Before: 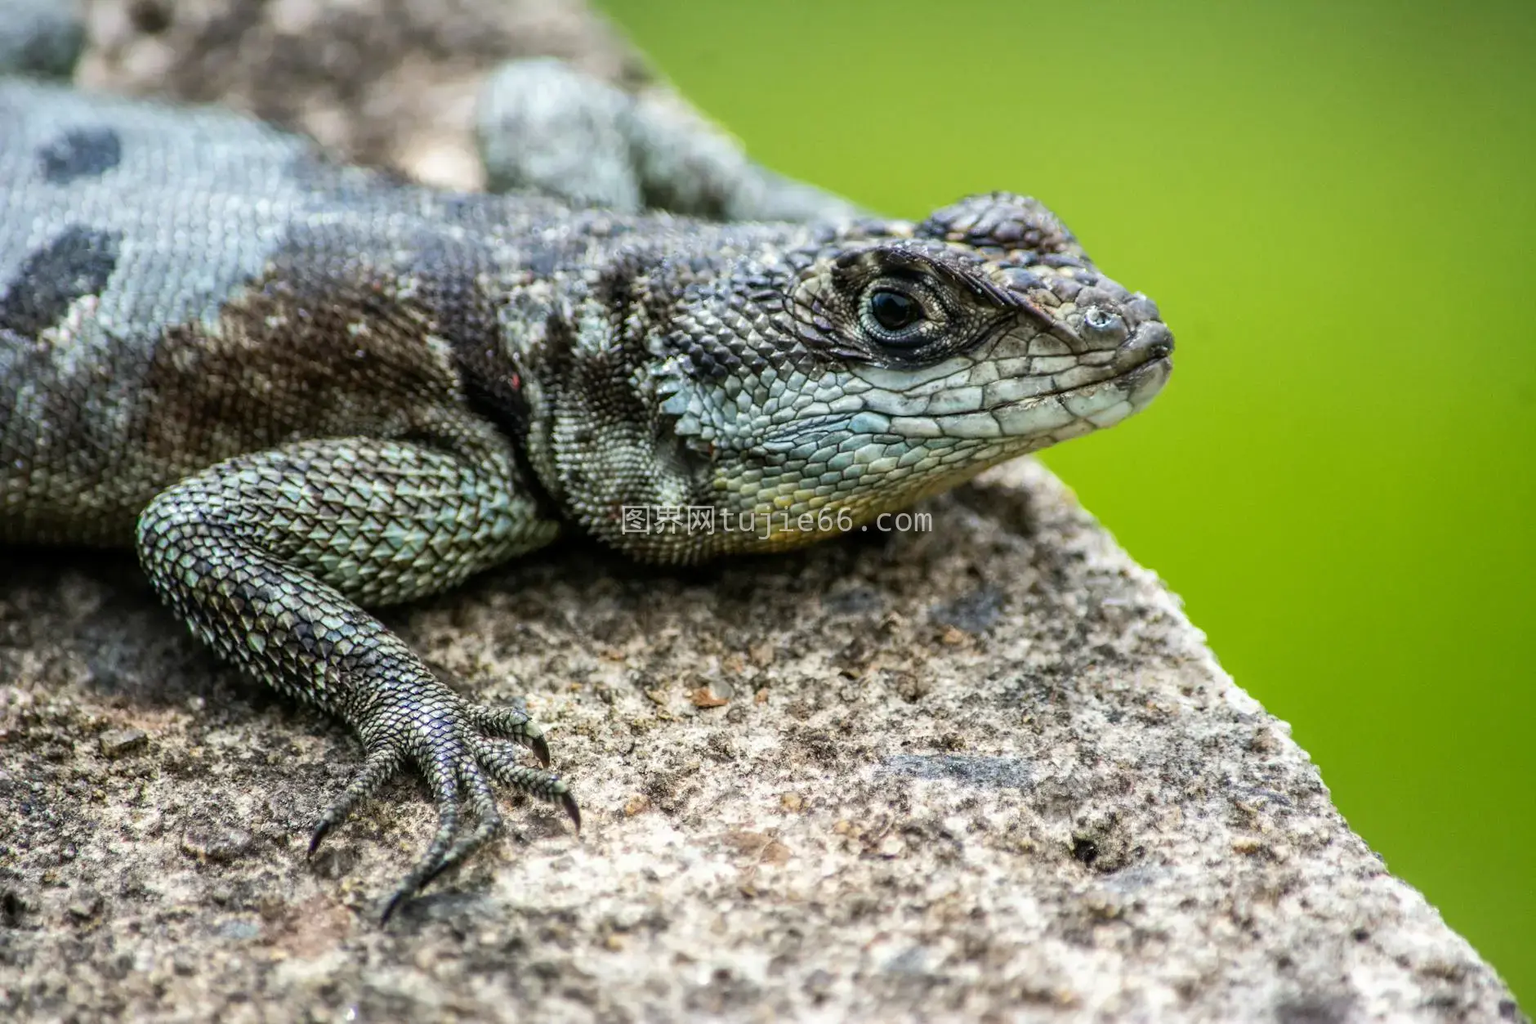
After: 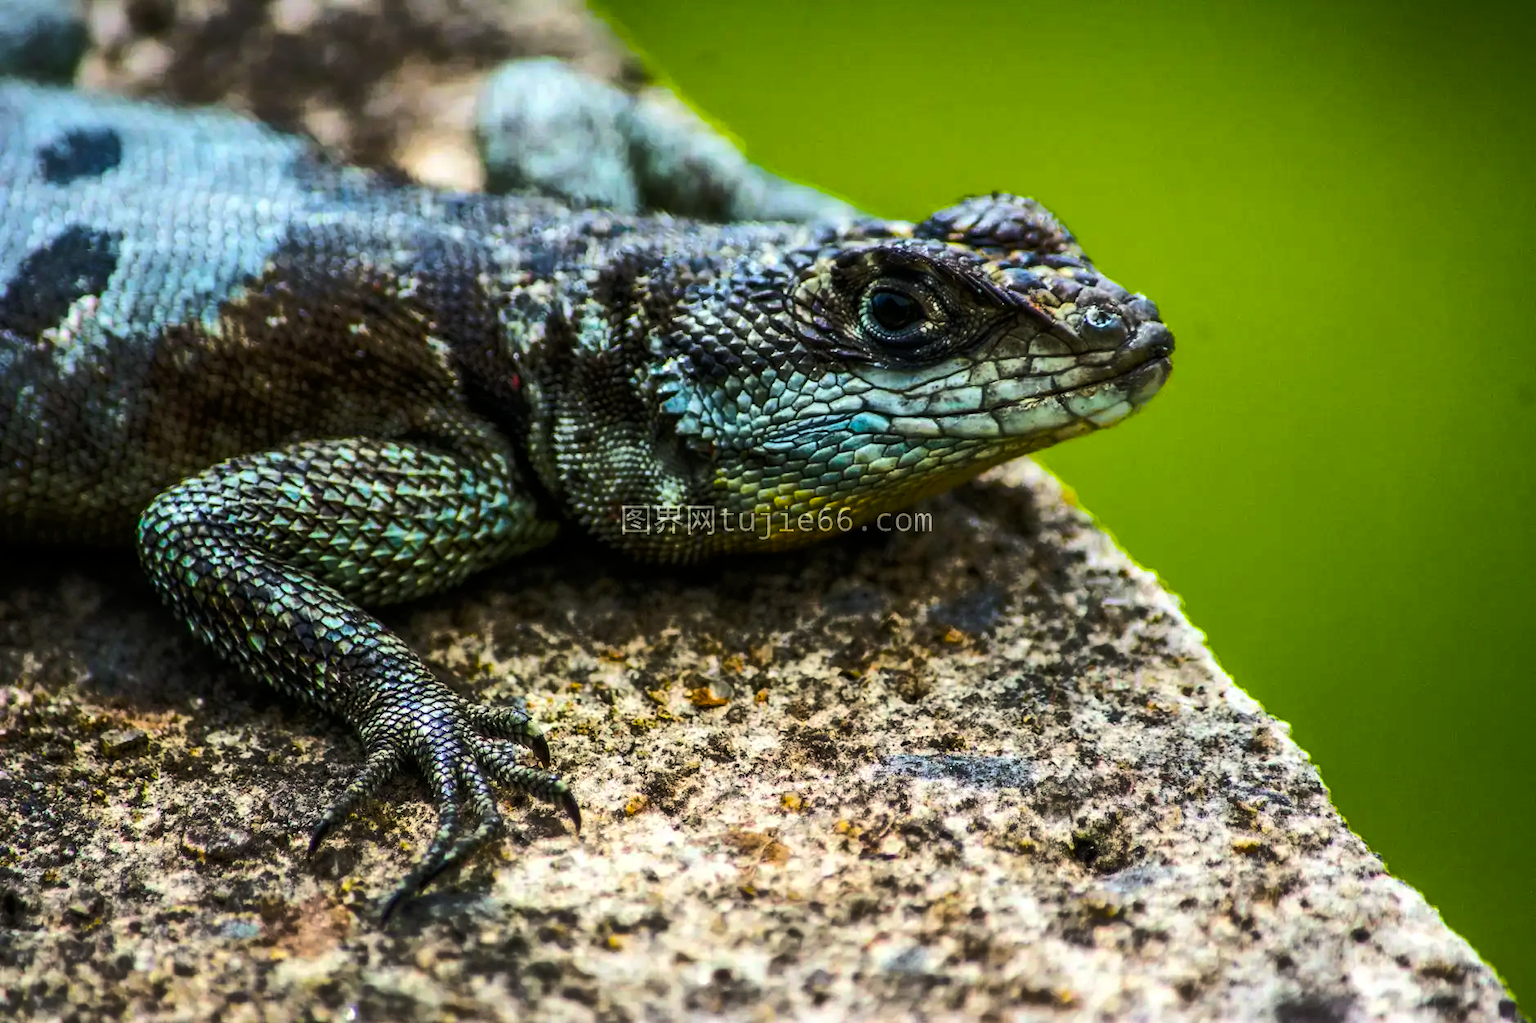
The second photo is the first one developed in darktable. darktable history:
color balance rgb: linear chroma grading › global chroma 40.15%, perceptual saturation grading › global saturation 60.58%, perceptual saturation grading › highlights 20.44%, perceptual saturation grading › shadows -50.36%, perceptual brilliance grading › highlights 2.19%, perceptual brilliance grading › mid-tones -50.36%, perceptual brilliance grading › shadows -50.36%
